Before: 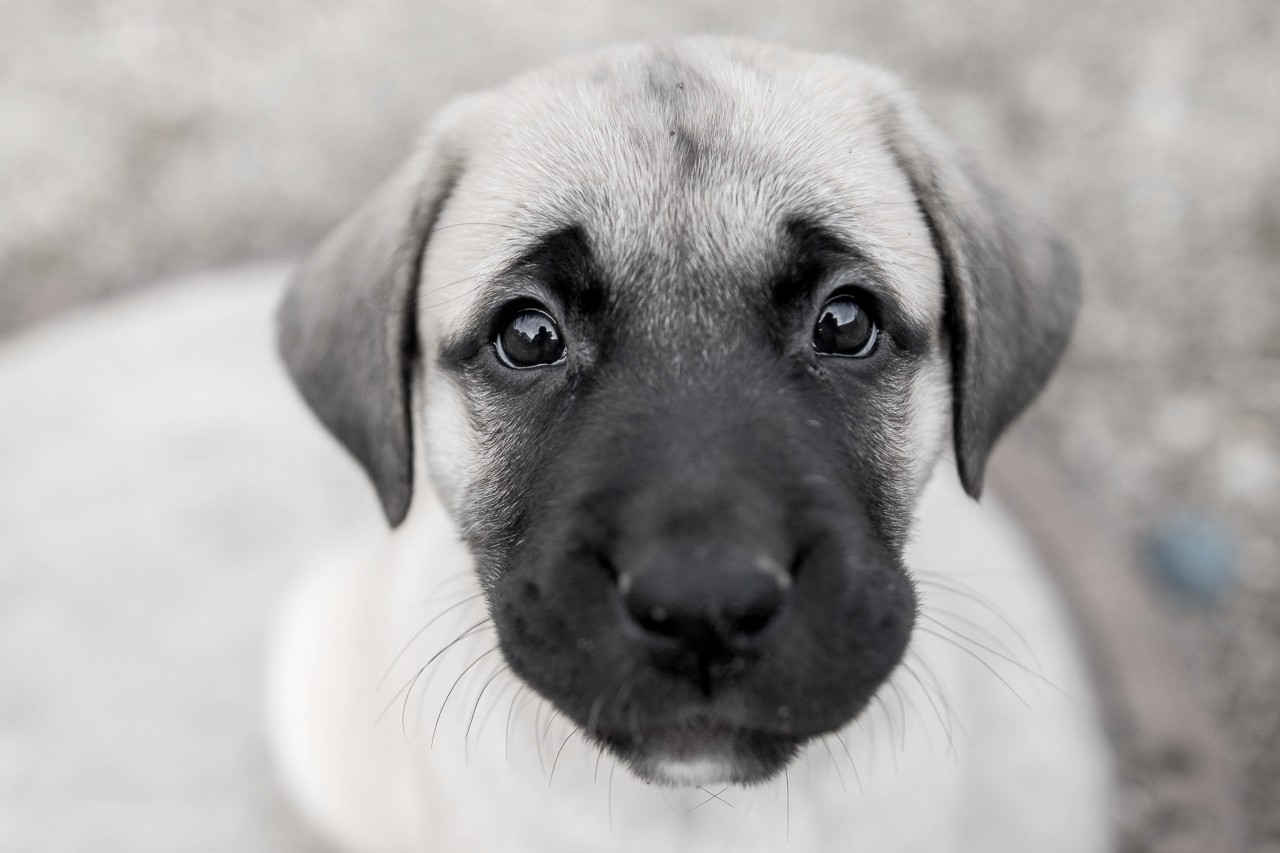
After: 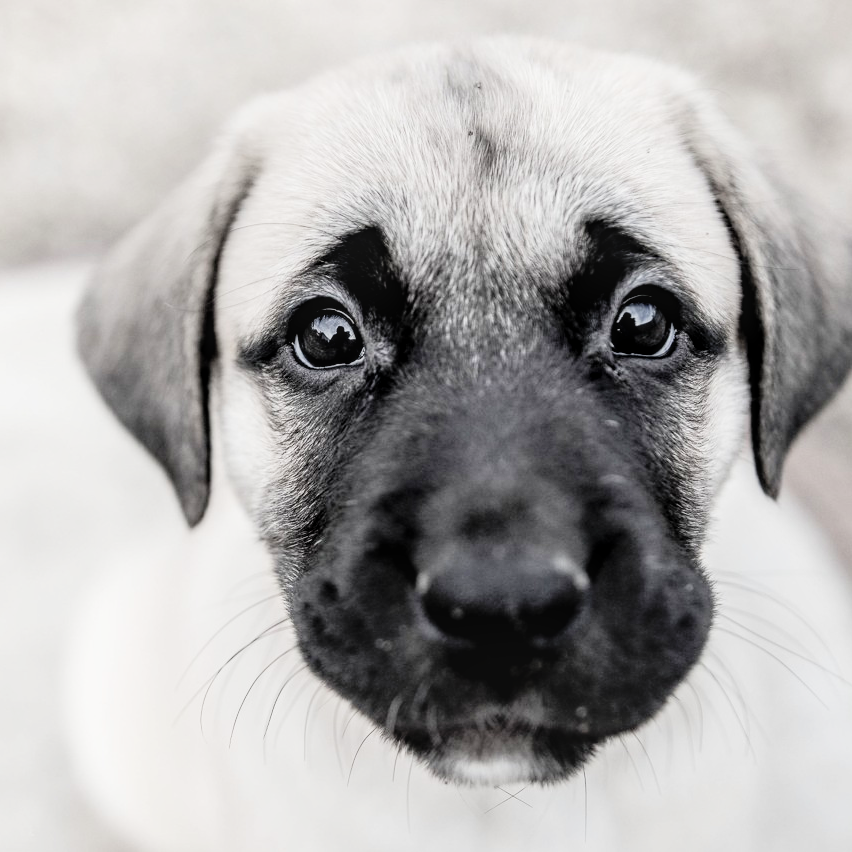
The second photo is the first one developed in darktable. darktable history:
exposure: compensate highlight preservation false
local contrast: detail 130%
levels: levels [0, 0.397, 0.955]
filmic rgb: black relative exposure -5.04 EV, white relative exposure 3.53 EV, hardness 3.17, contrast 1.383, highlights saturation mix -29.84%
tone equalizer: edges refinement/feathering 500, mask exposure compensation -1.57 EV, preserve details no
crop and rotate: left 15.818%, right 17.547%
